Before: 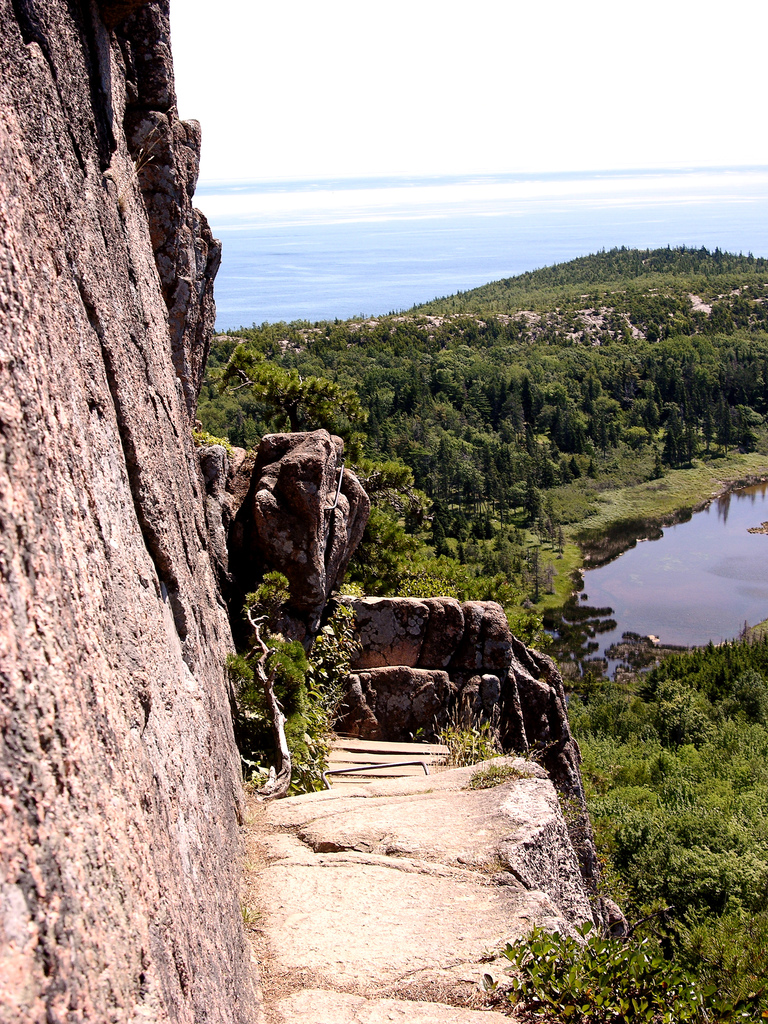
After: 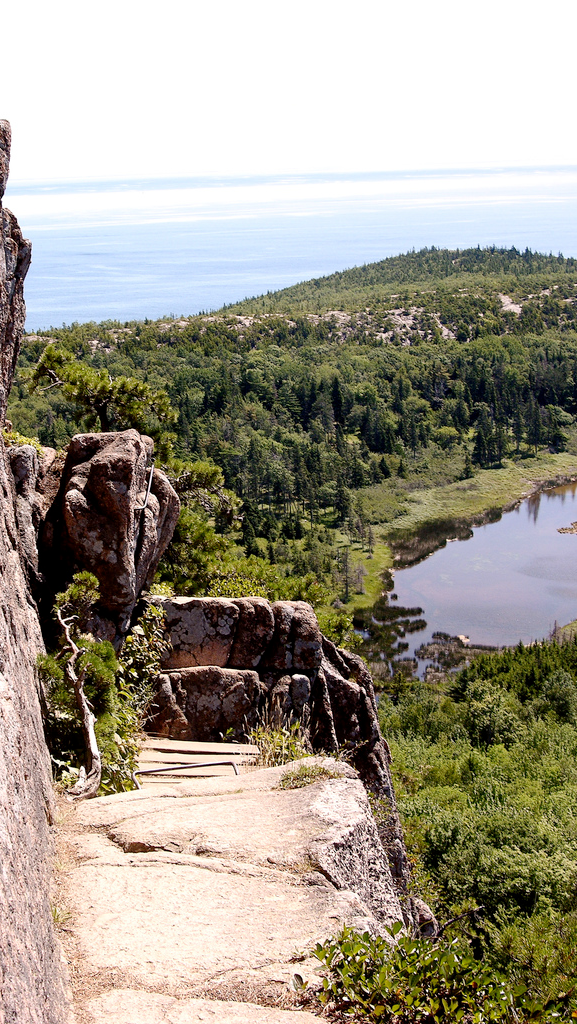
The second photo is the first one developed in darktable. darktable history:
crop and rotate: left 24.763%
